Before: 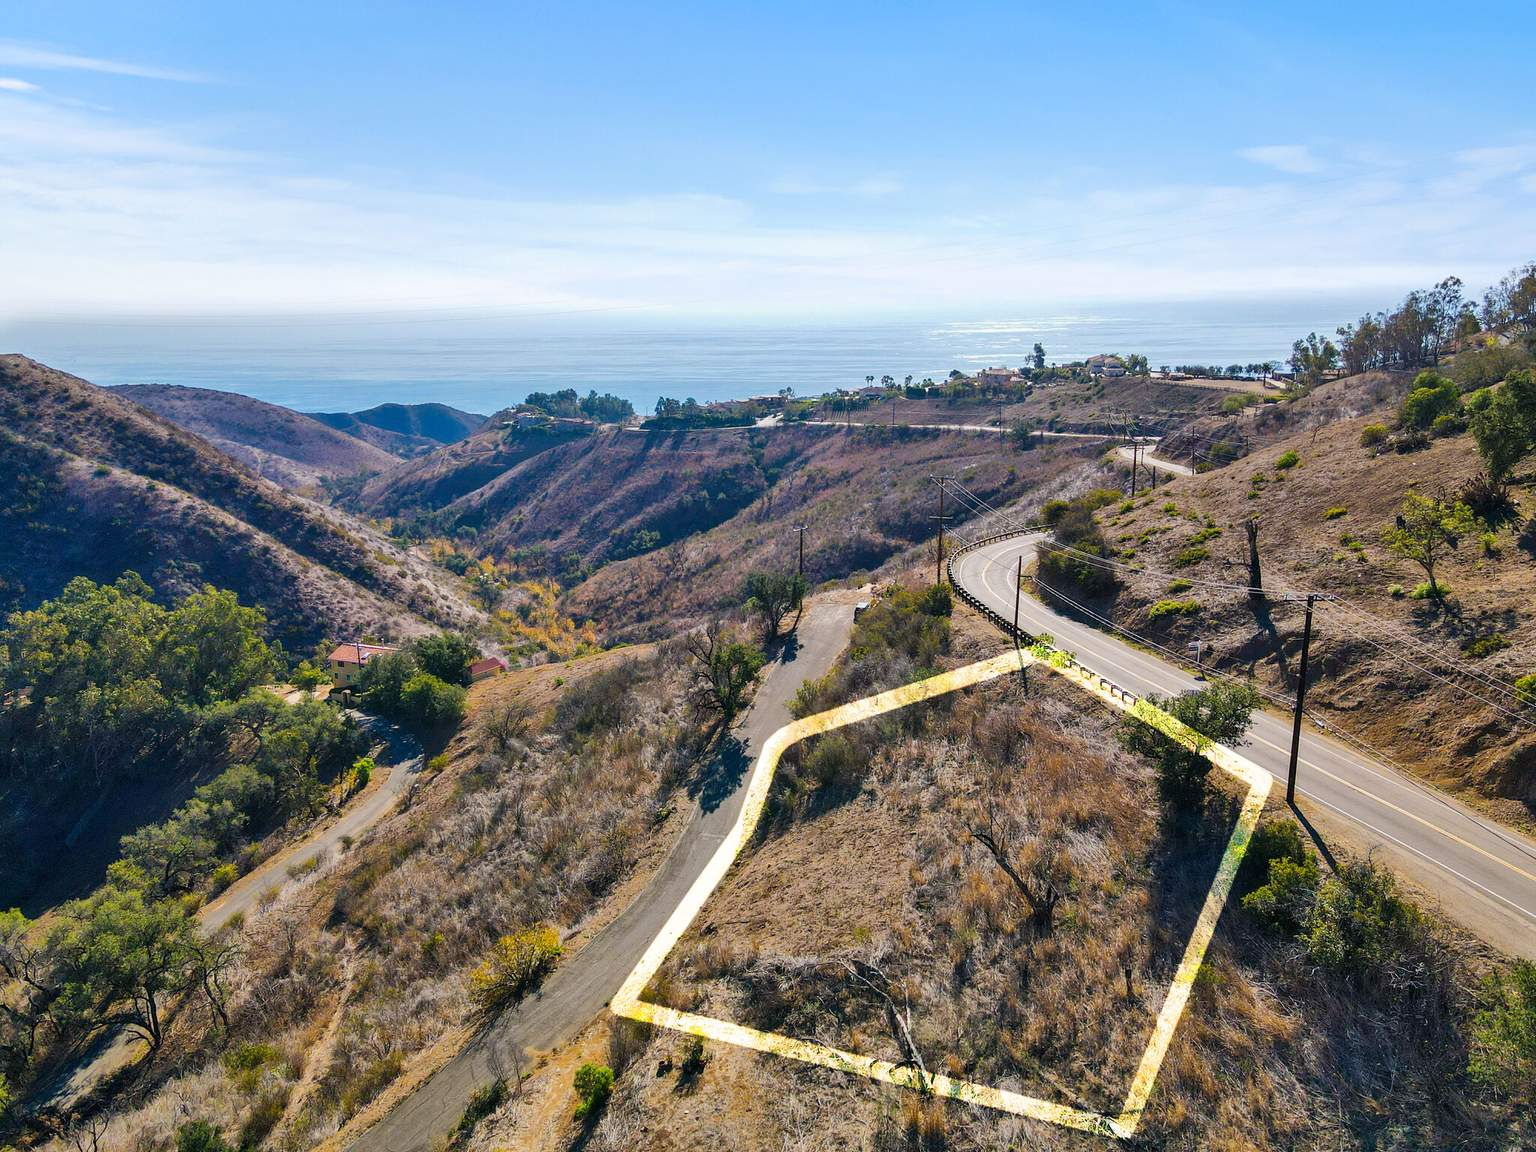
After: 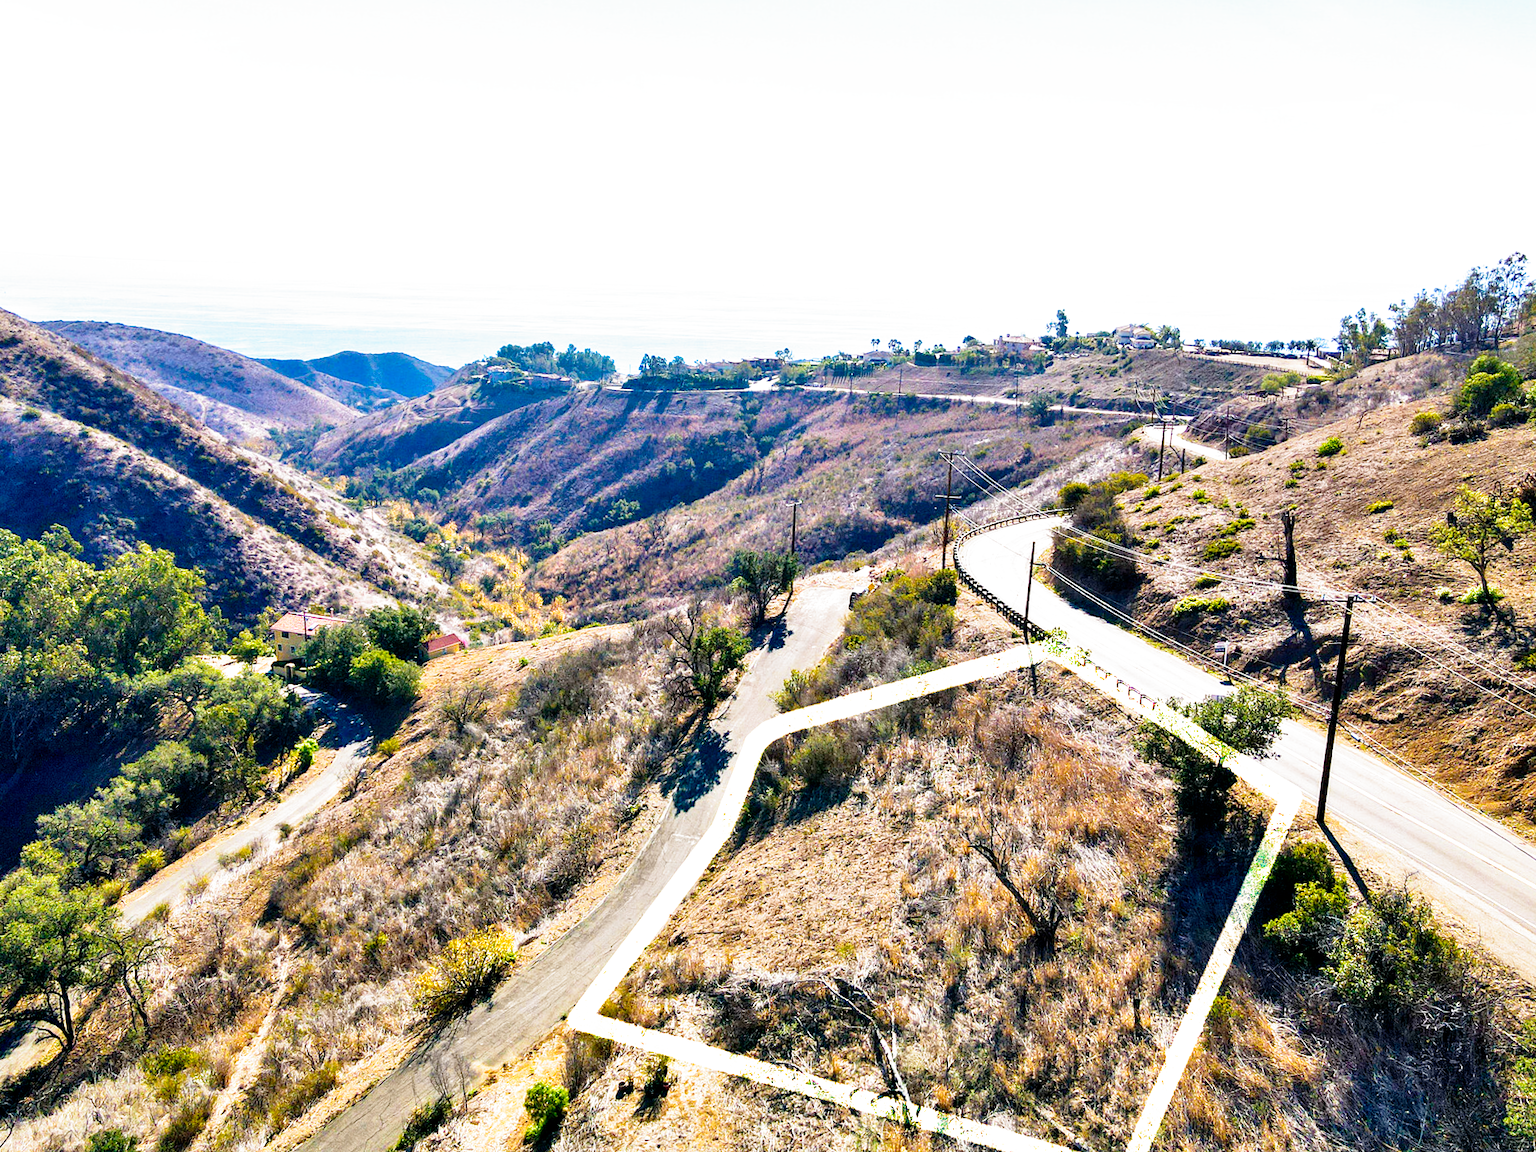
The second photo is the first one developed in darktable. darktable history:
filmic rgb: middle gray luminance 8.8%, black relative exposure -6.3 EV, white relative exposure 2.7 EV, threshold 6 EV, target black luminance 0%, hardness 4.74, latitude 73.47%, contrast 1.332, shadows ↔ highlights balance 10.13%, add noise in highlights 0, preserve chrominance no, color science v3 (2019), use custom middle-gray values true, iterations of high-quality reconstruction 0, contrast in highlights soft, enable highlight reconstruction true
crop and rotate: angle -1.96°, left 3.097%, top 4.154%, right 1.586%, bottom 0.529%
